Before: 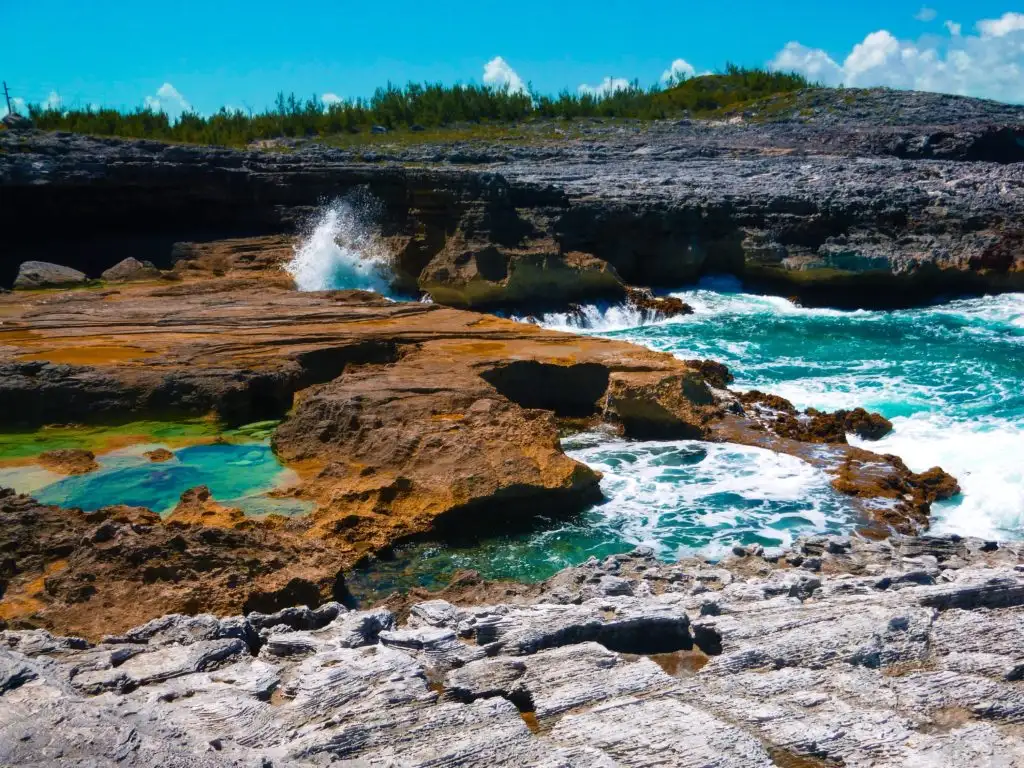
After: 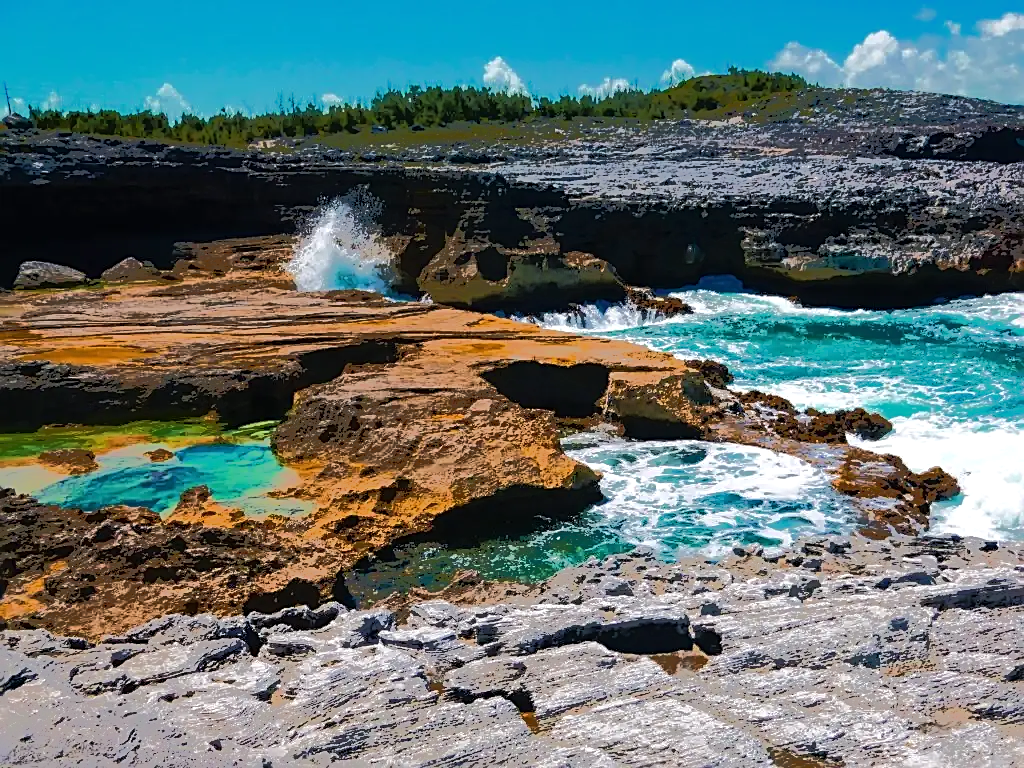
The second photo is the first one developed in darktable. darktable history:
sharpen: on, module defaults
tone equalizer: -7 EV -0.645 EV, -6 EV 0.995 EV, -5 EV -0.443 EV, -4 EV 0.46 EV, -3 EV 0.422 EV, -2 EV 0.126 EV, -1 EV -0.159 EV, +0 EV -0.388 EV, edges refinement/feathering 500, mask exposure compensation -1.57 EV, preserve details no
